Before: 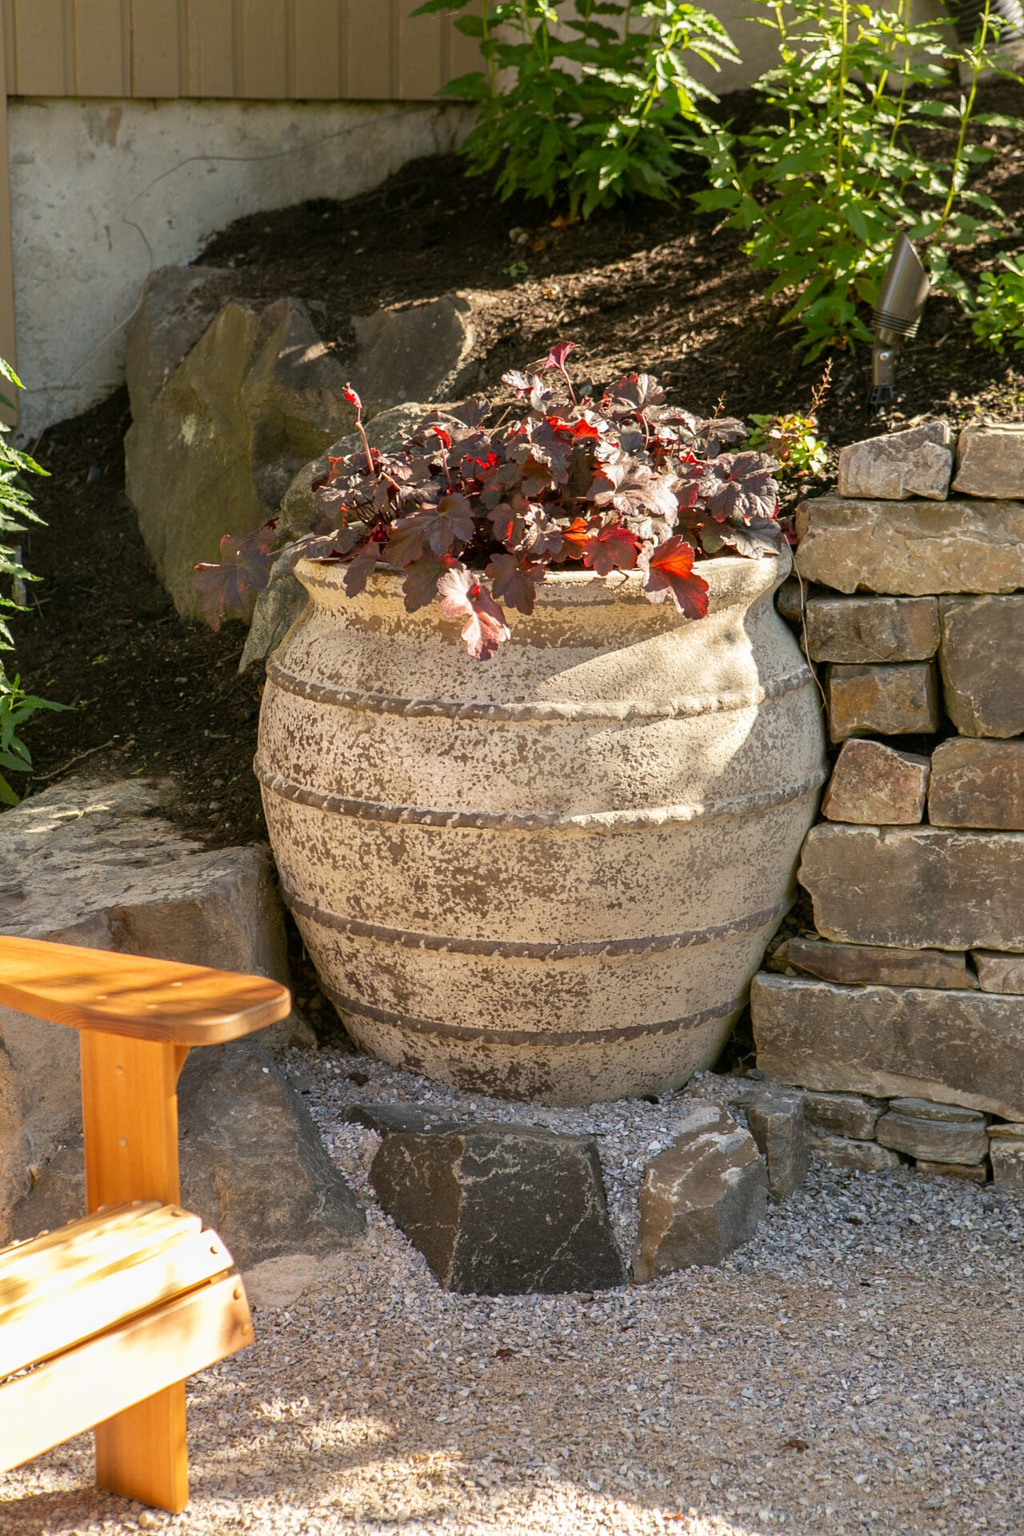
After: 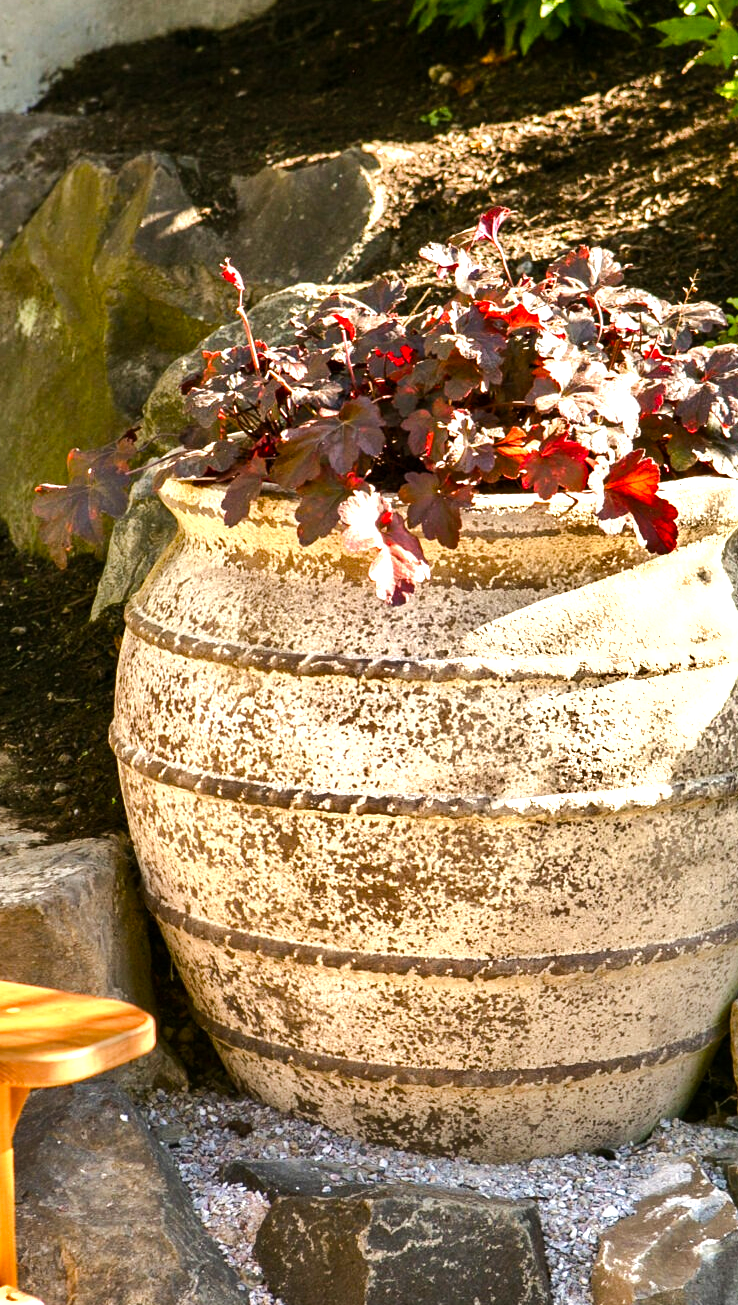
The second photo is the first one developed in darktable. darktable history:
exposure: exposure 0.569 EV, compensate highlight preservation false
crop: left 16.257%, top 11.487%, right 26.066%, bottom 20.514%
shadows and highlights: soften with gaussian
color balance rgb: perceptual saturation grading › global saturation 0.477%, perceptual saturation grading › highlights -17.355%, perceptual saturation grading › mid-tones 32.84%, perceptual saturation grading › shadows 50.42%, perceptual brilliance grading › highlights 17.149%, perceptual brilliance grading › mid-tones 32.482%, perceptual brilliance grading › shadows -30.568%, global vibrance 14.844%
